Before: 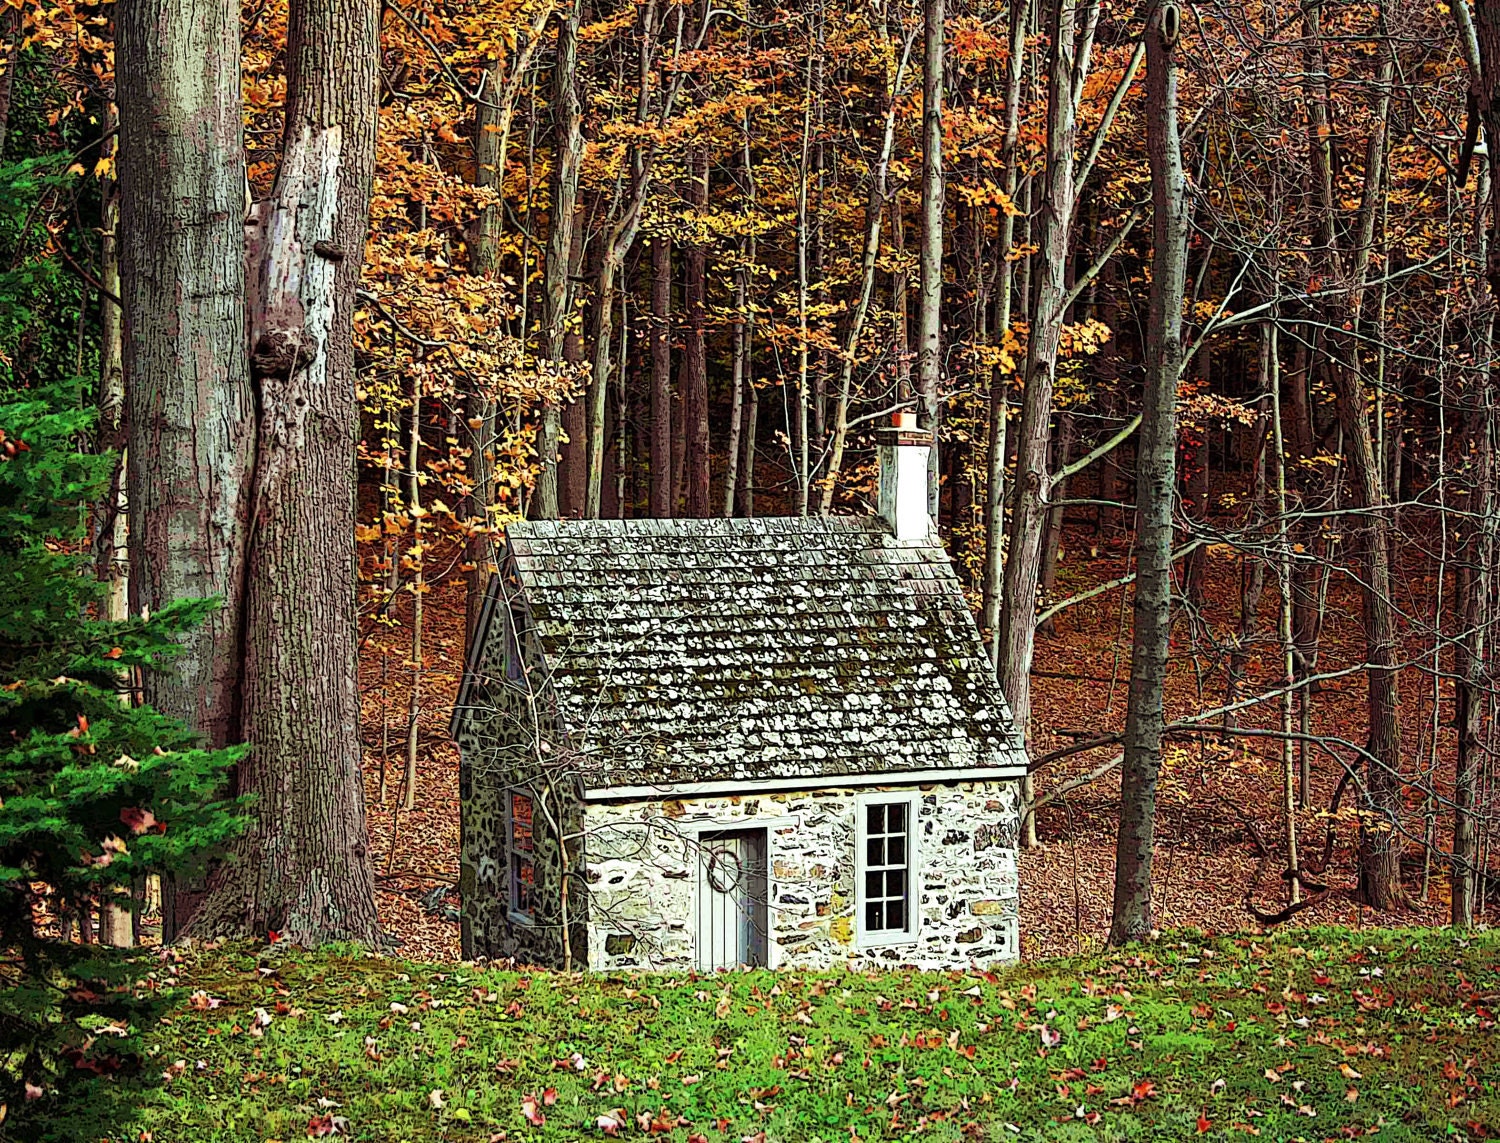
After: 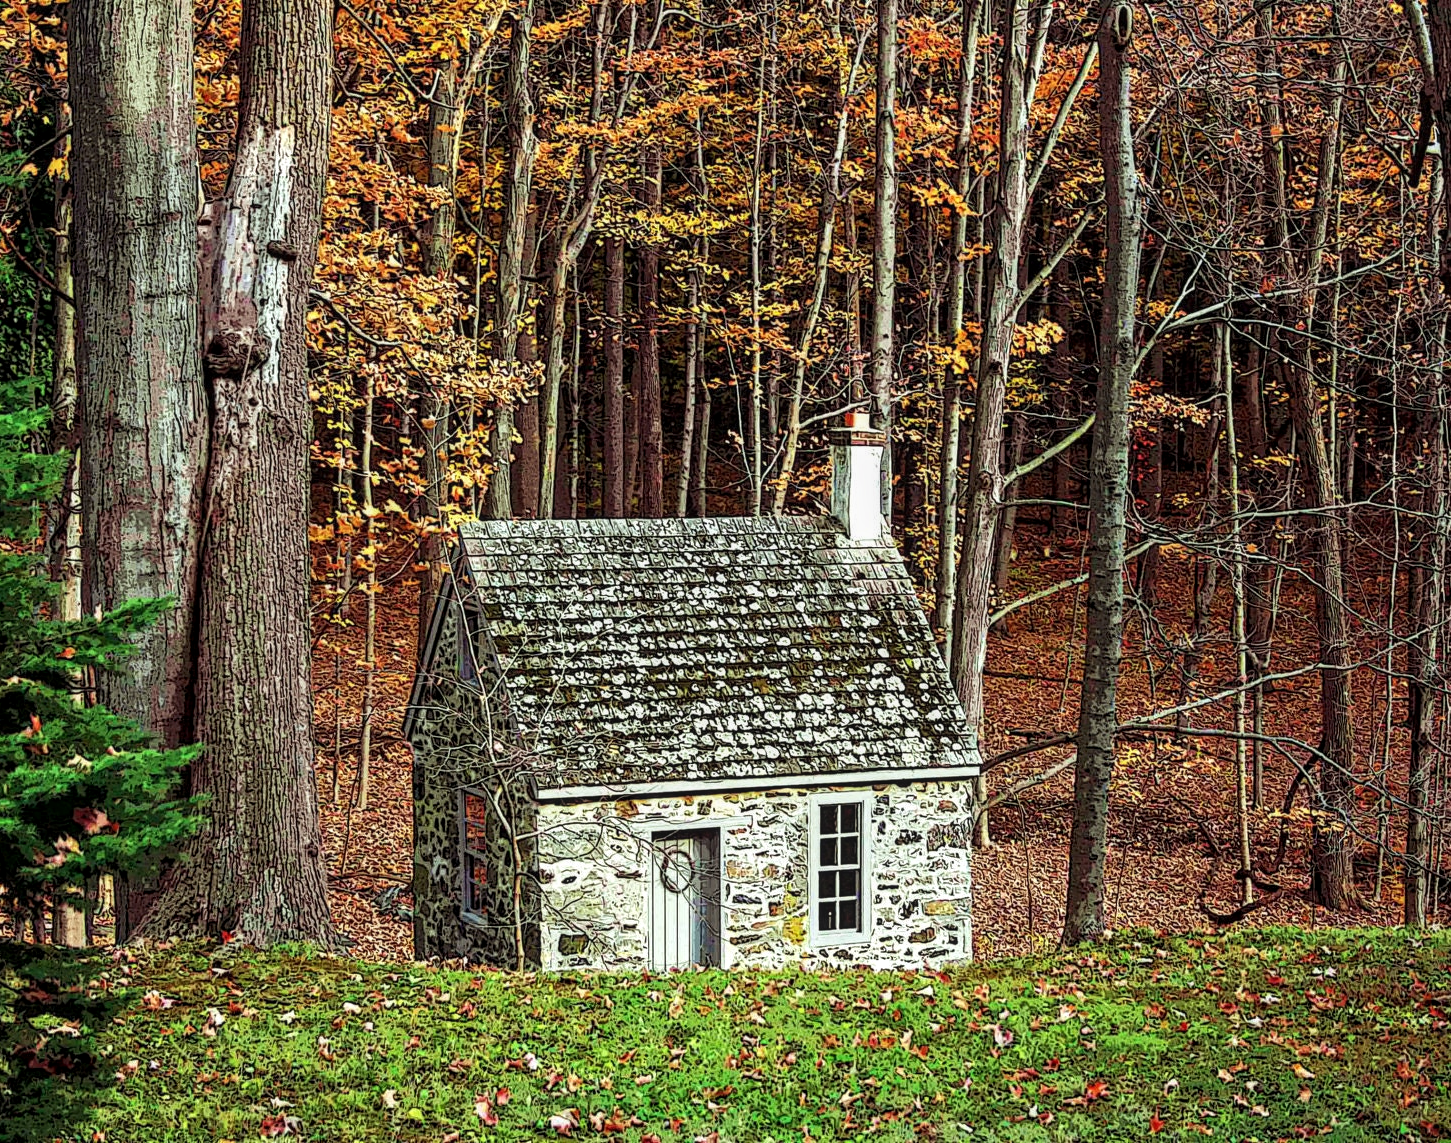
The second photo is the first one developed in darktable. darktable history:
local contrast: detail 130%
crop and rotate: left 3.239%
